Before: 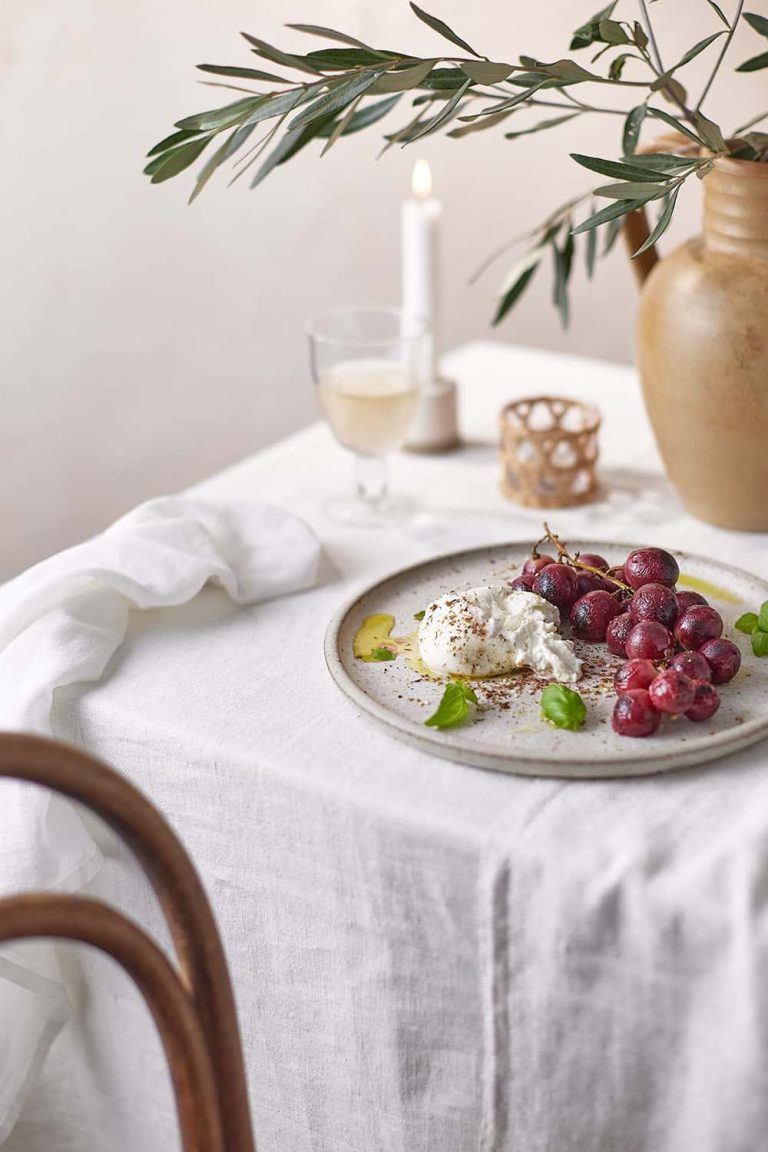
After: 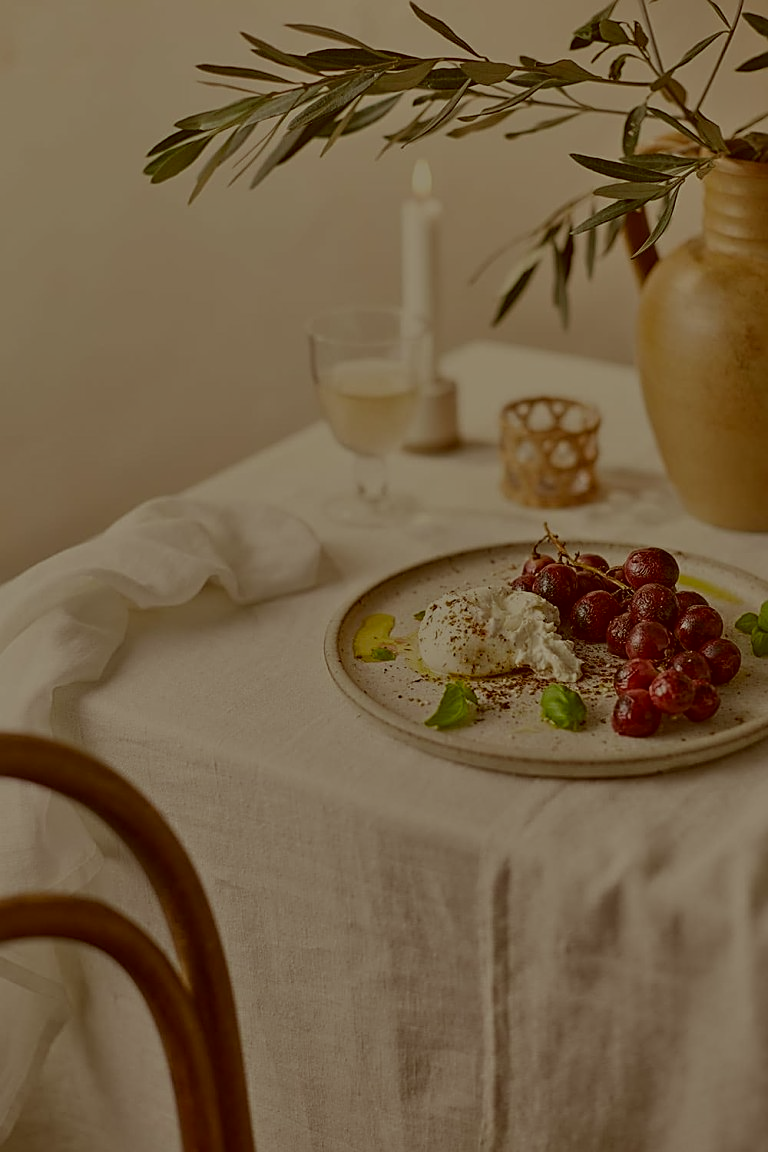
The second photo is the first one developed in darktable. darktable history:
color correction: highlights a* -5.94, highlights b* 9.48, shadows a* 10.12, shadows b* 23.94
tone equalizer: -8 EV -2 EV, -7 EV -2 EV, -6 EV -2 EV, -5 EV -2 EV, -4 EV -2 EV, -3 EV -2 EV, -2 EV -2 EV, -1 EV -1.63 EV, +0 EV -2 EV
sharpen: on, module defaults
